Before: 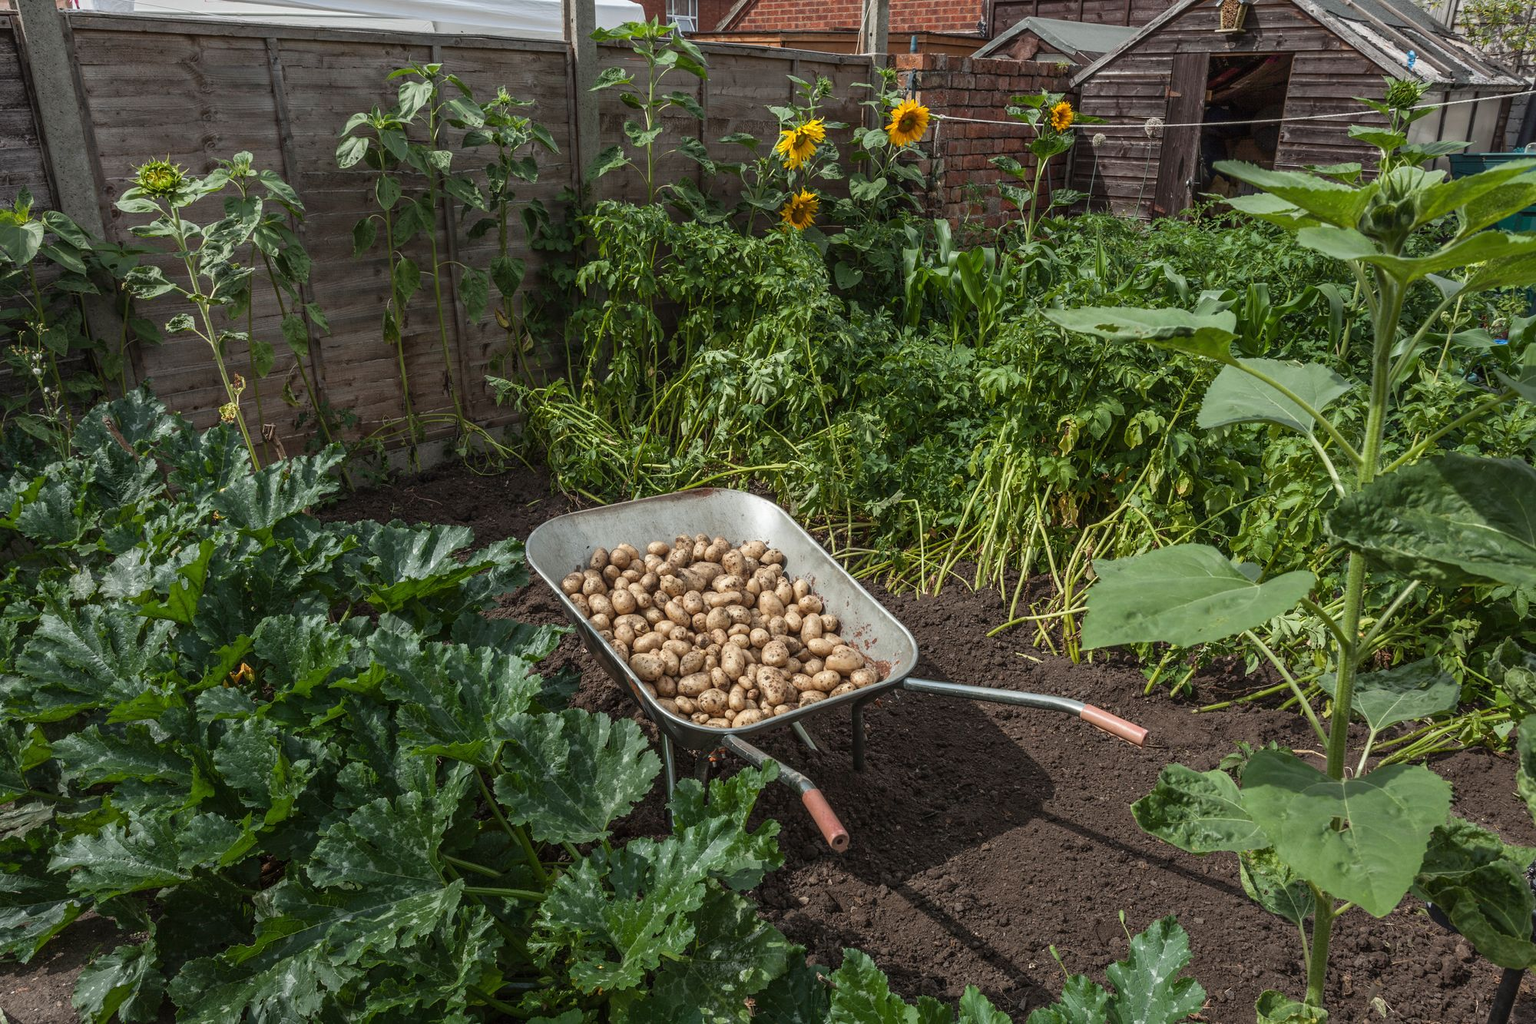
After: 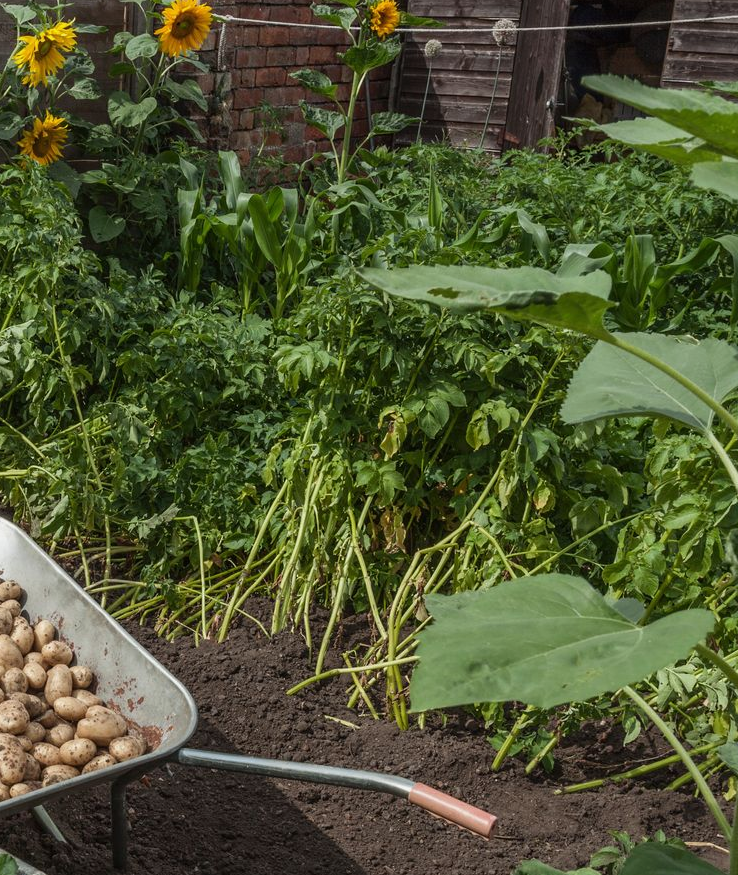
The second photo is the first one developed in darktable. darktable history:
exposure: exposure -0.151 EV, compensate highlight preservation false
crop and rotate: left 49.936%, top 10.094%, right 13.136%, bottom 24.256%
